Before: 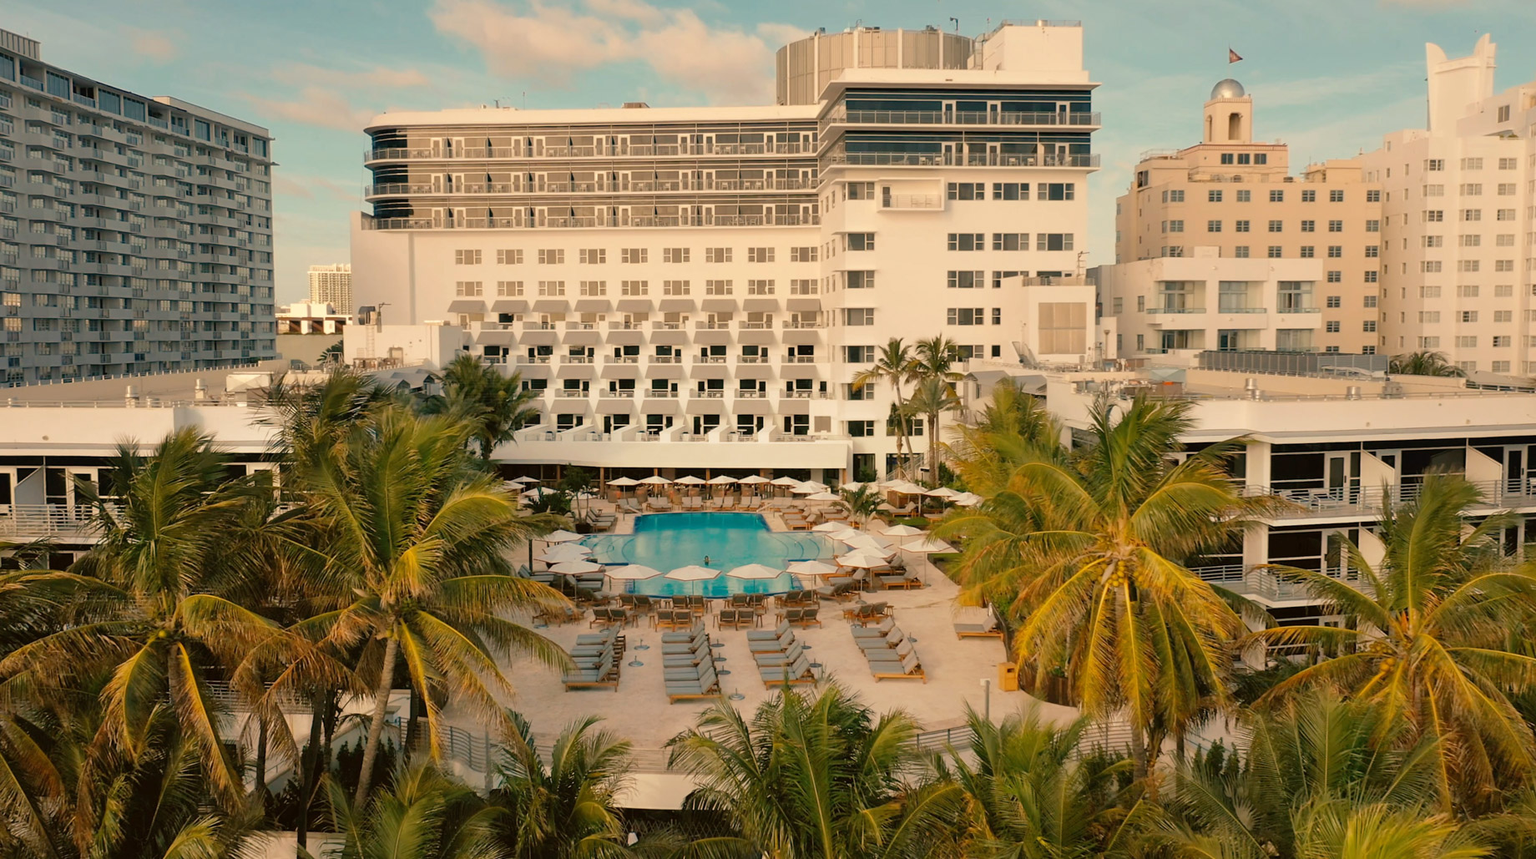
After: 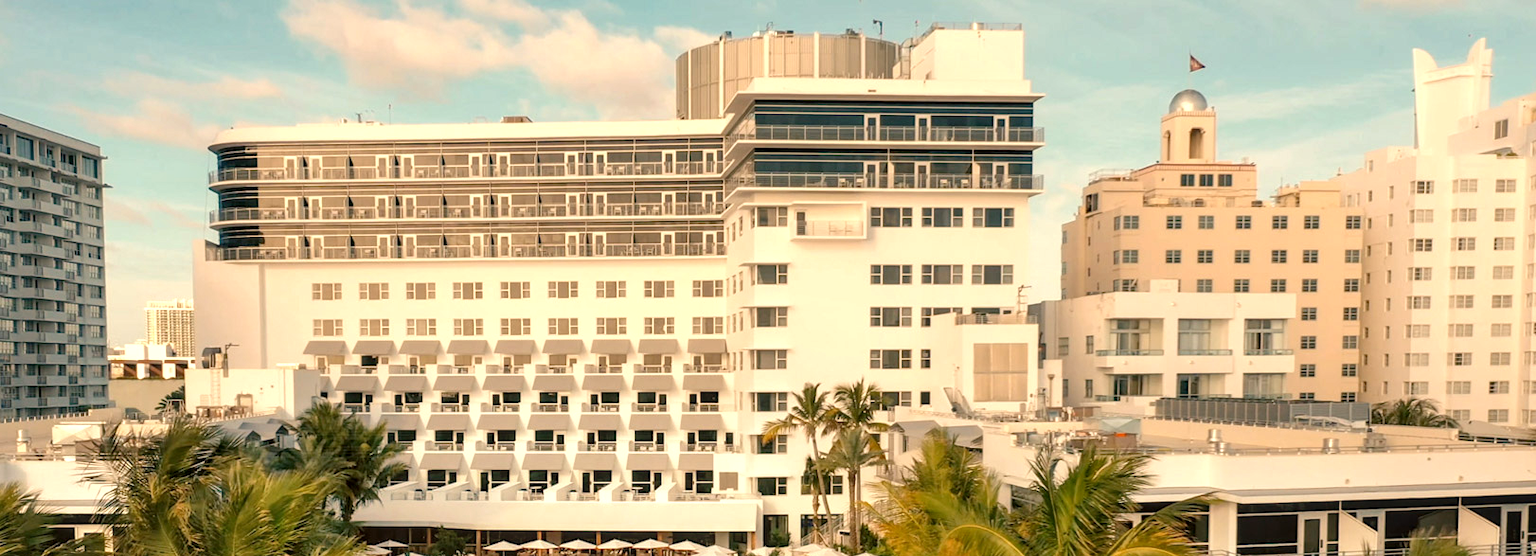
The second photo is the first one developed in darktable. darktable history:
local contrast: detail 130%
exposure: black level correction 0.001, exposure 0.5 EV, compensate exposure bias true, compensate highlight preservation false
crop and rotate: left 11.812%, bottom 42.776%
